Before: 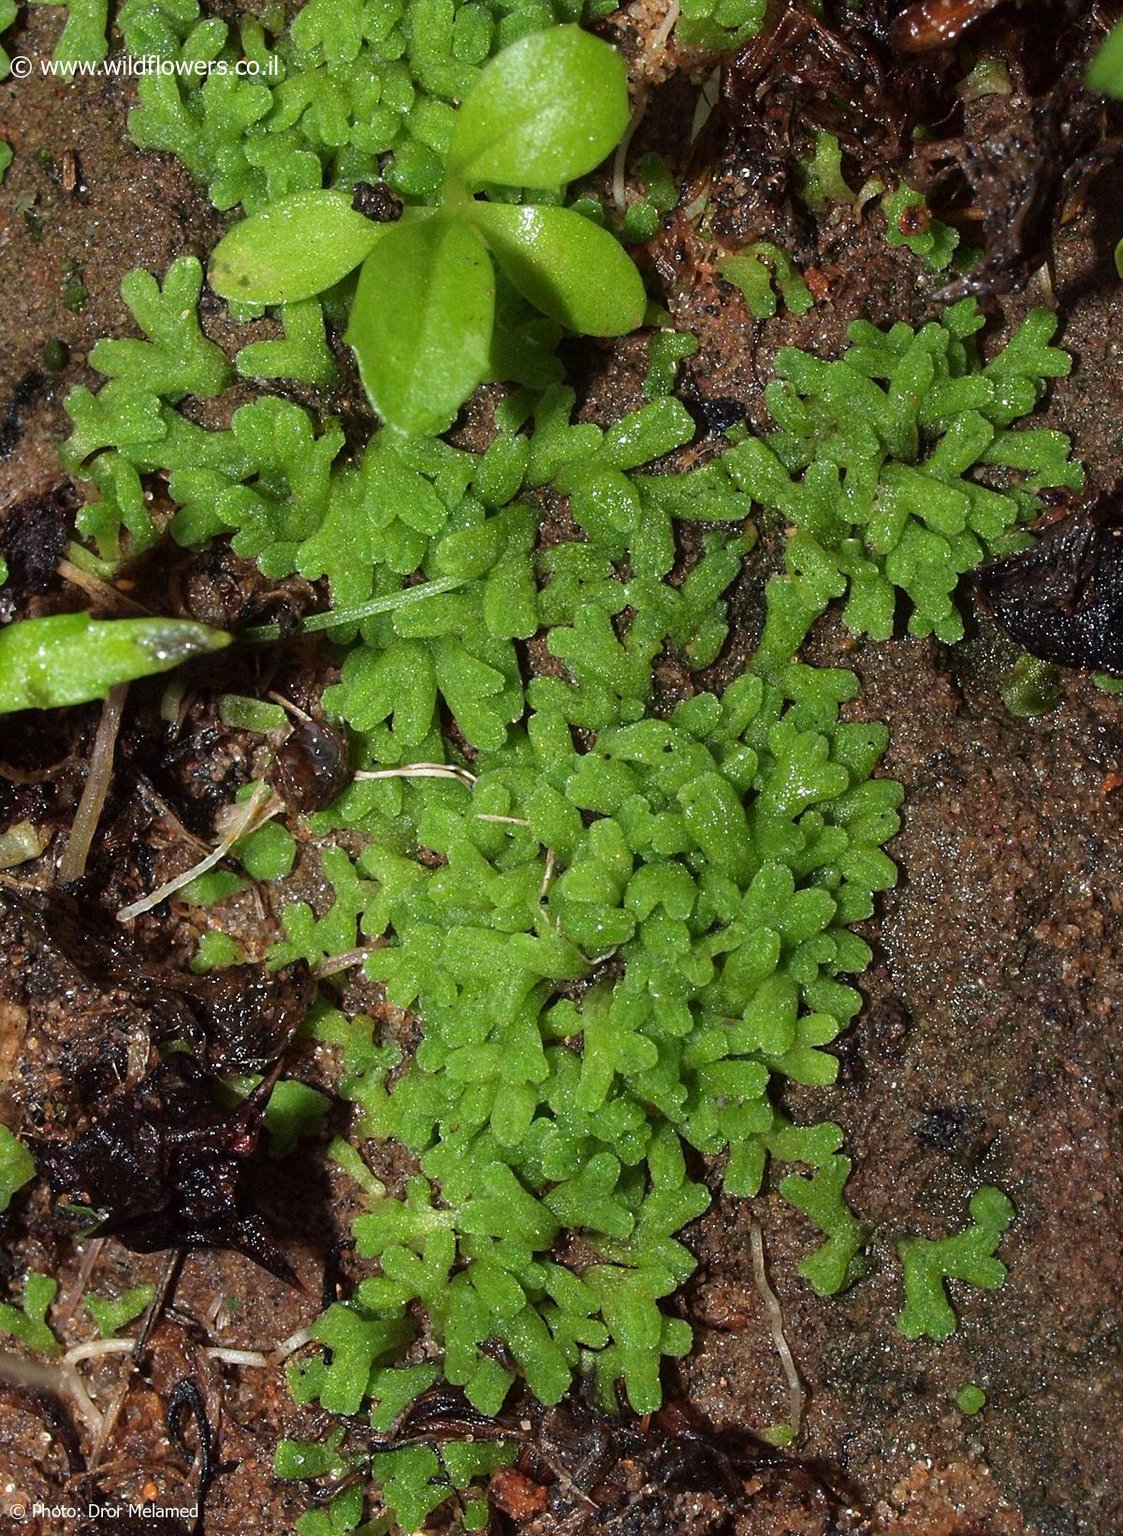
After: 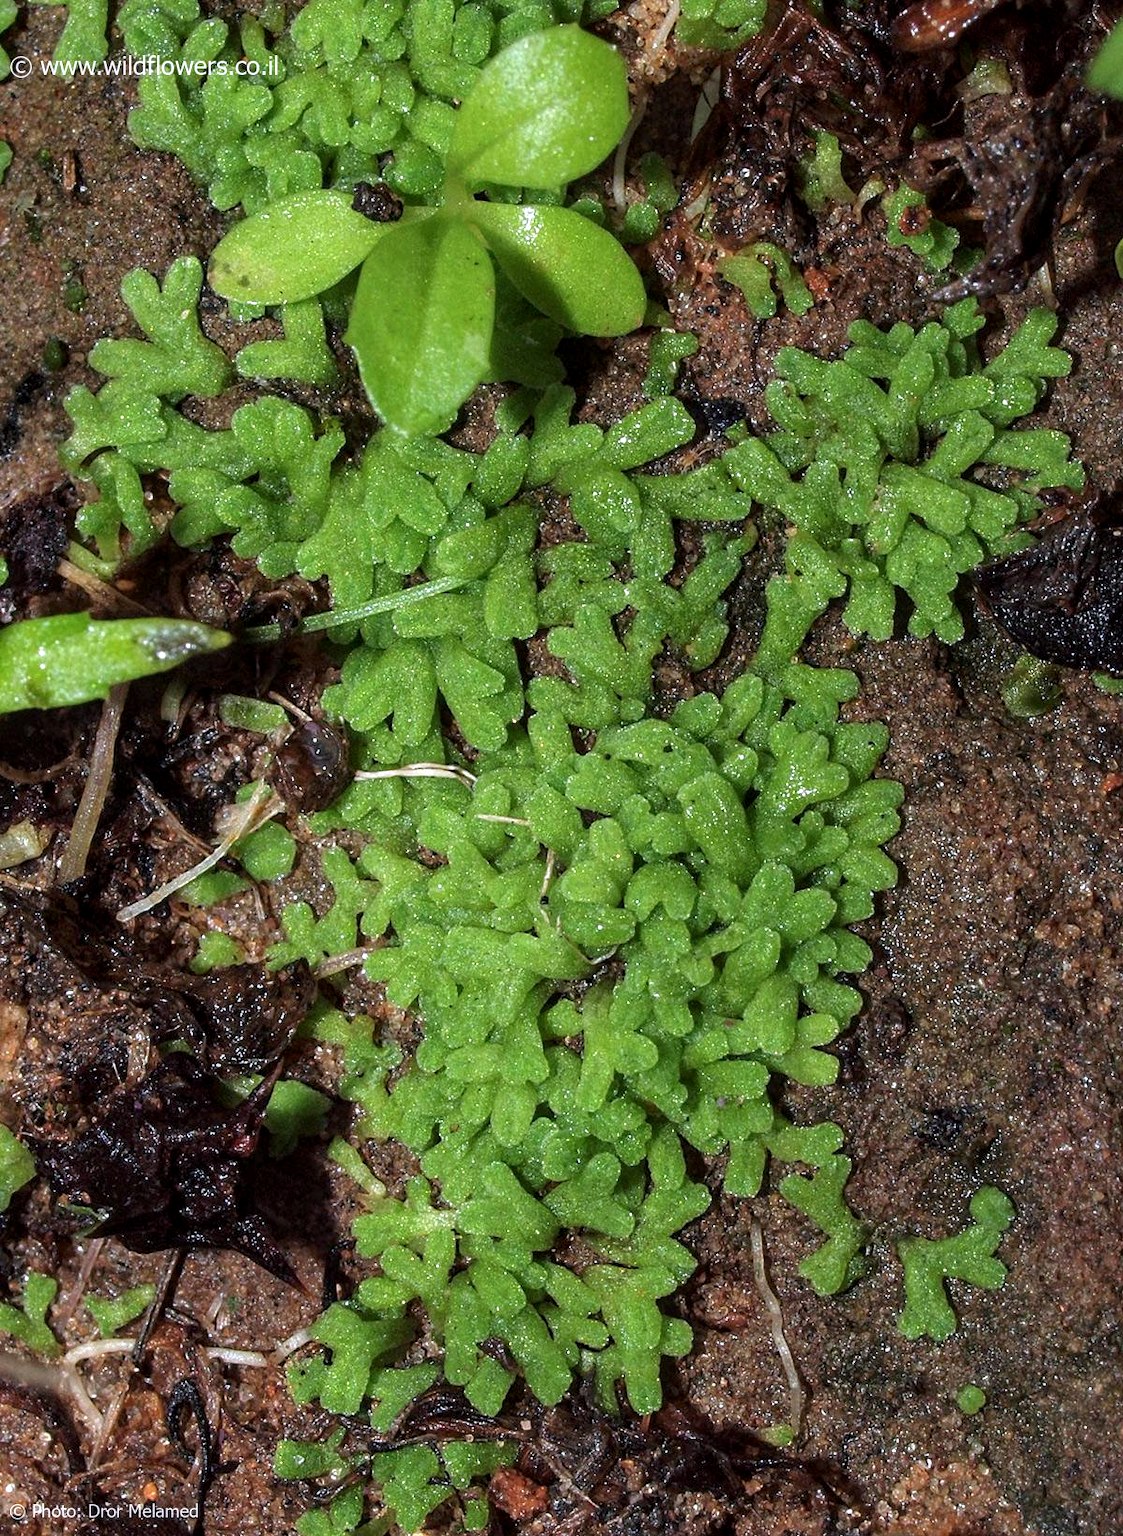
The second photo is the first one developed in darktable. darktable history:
local contrast: on, module defaults
exposure: exposure 0.131 EV, compensate highlight preservation false
color calibration: illuminant as shot in camera, x 0.358, y 0.373, temperature 4628.91 K
